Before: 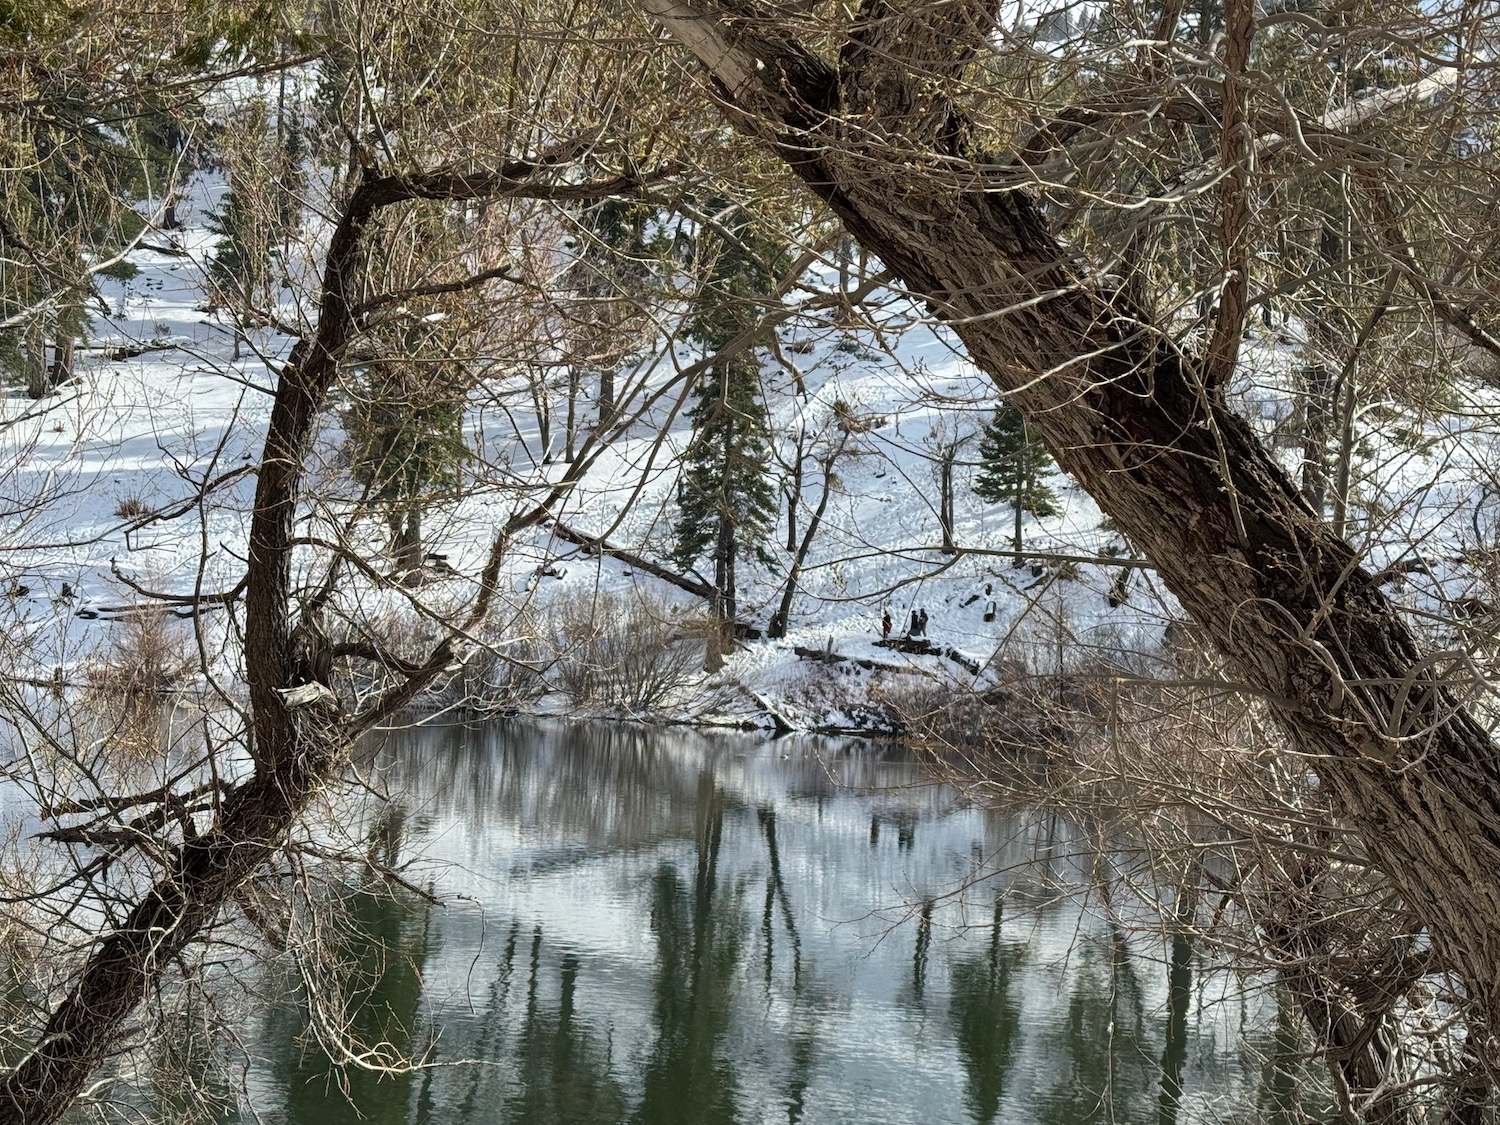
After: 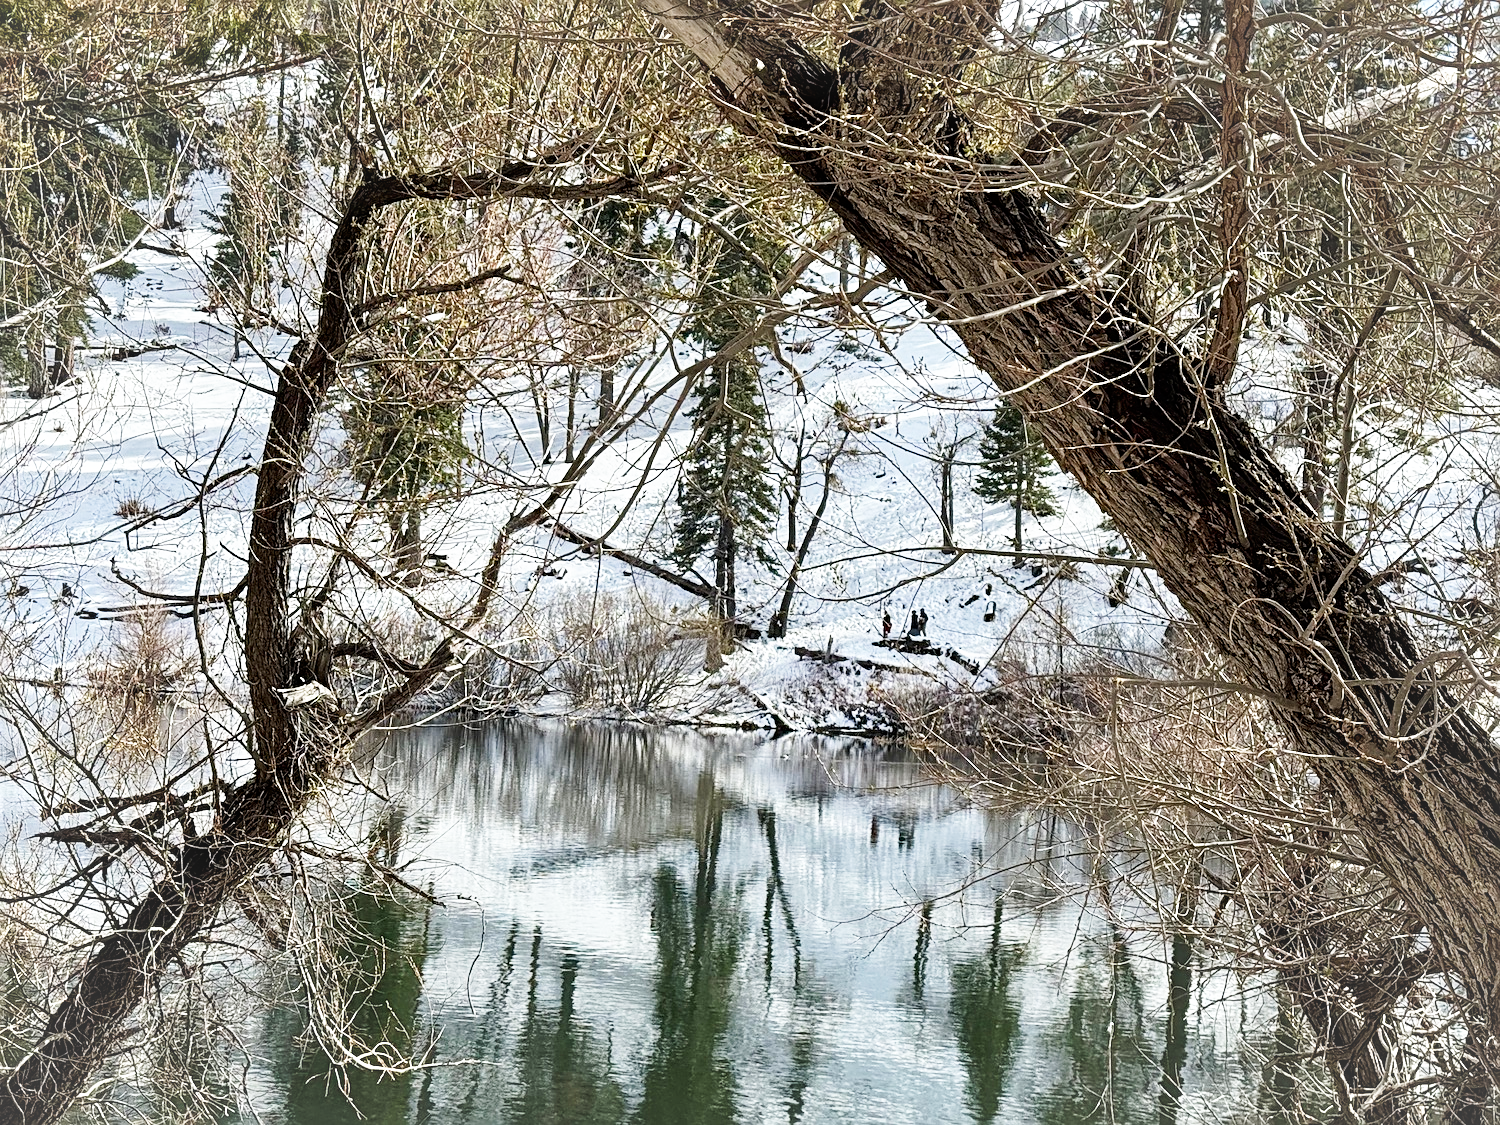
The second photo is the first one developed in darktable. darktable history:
sharpen: on, module defaults
vignetting: fall-off radius 60.02%, brightness 0.045, saturation 0.002, automatic ratio true, unbound false
base curve: curves: ch0 [(0, 0) (0.005, 0.002) (0.15, 0.3) (0.4, 0.7) (0.75, 0.95) (1, 1)], preserve colors none
